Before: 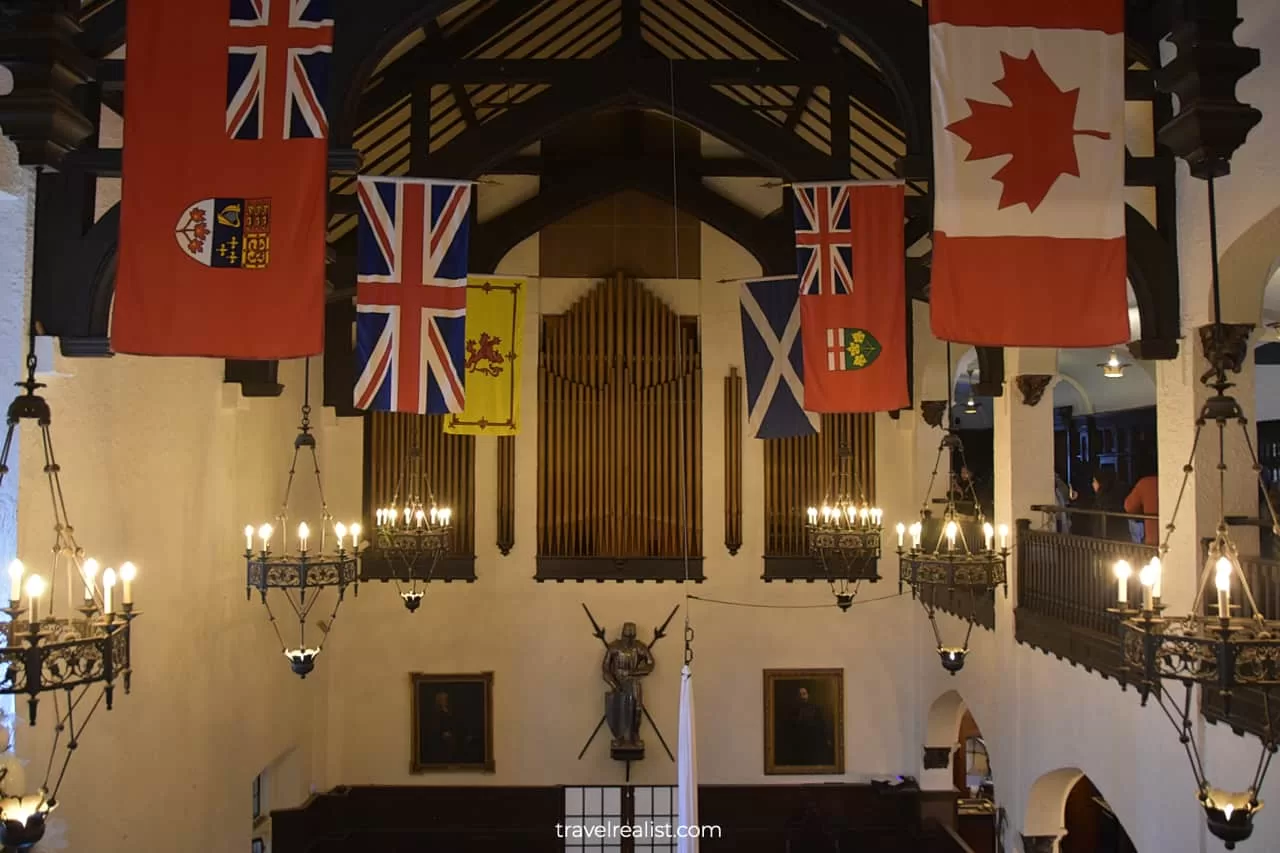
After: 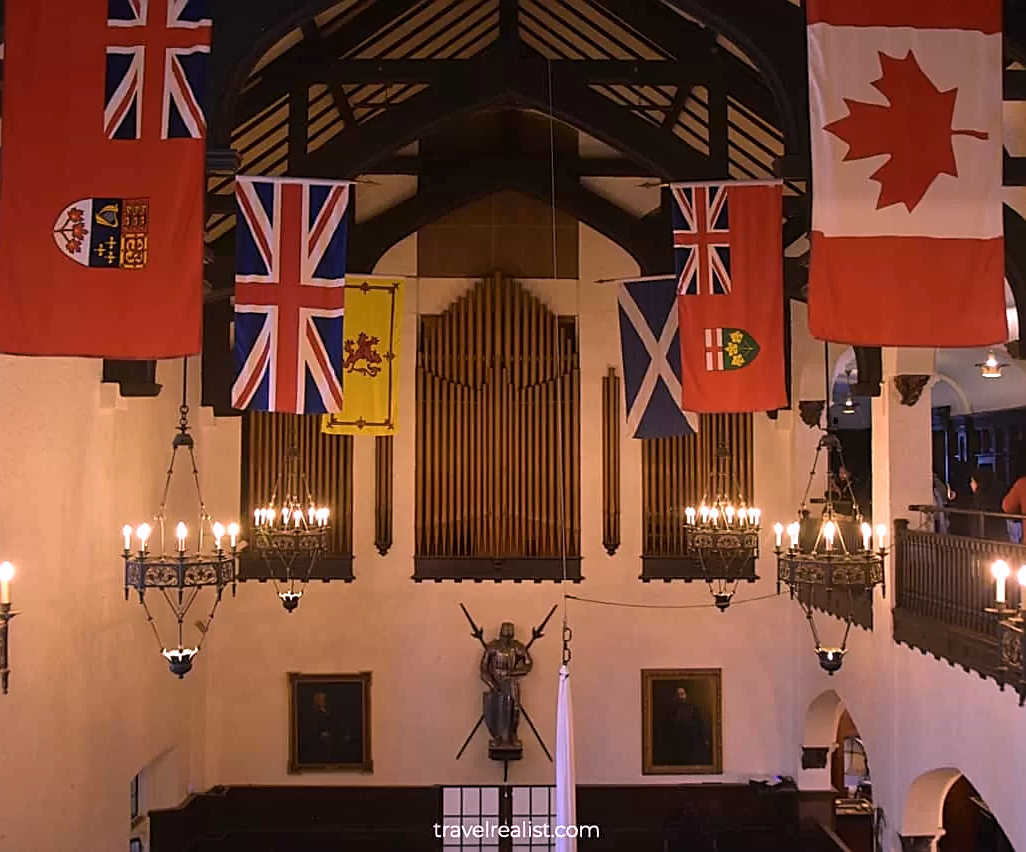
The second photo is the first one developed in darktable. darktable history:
white balance: red 1.188, blue 1.11
crop and rotate: left 9.597%, right 10.195%
sharpen: on, module defaults
